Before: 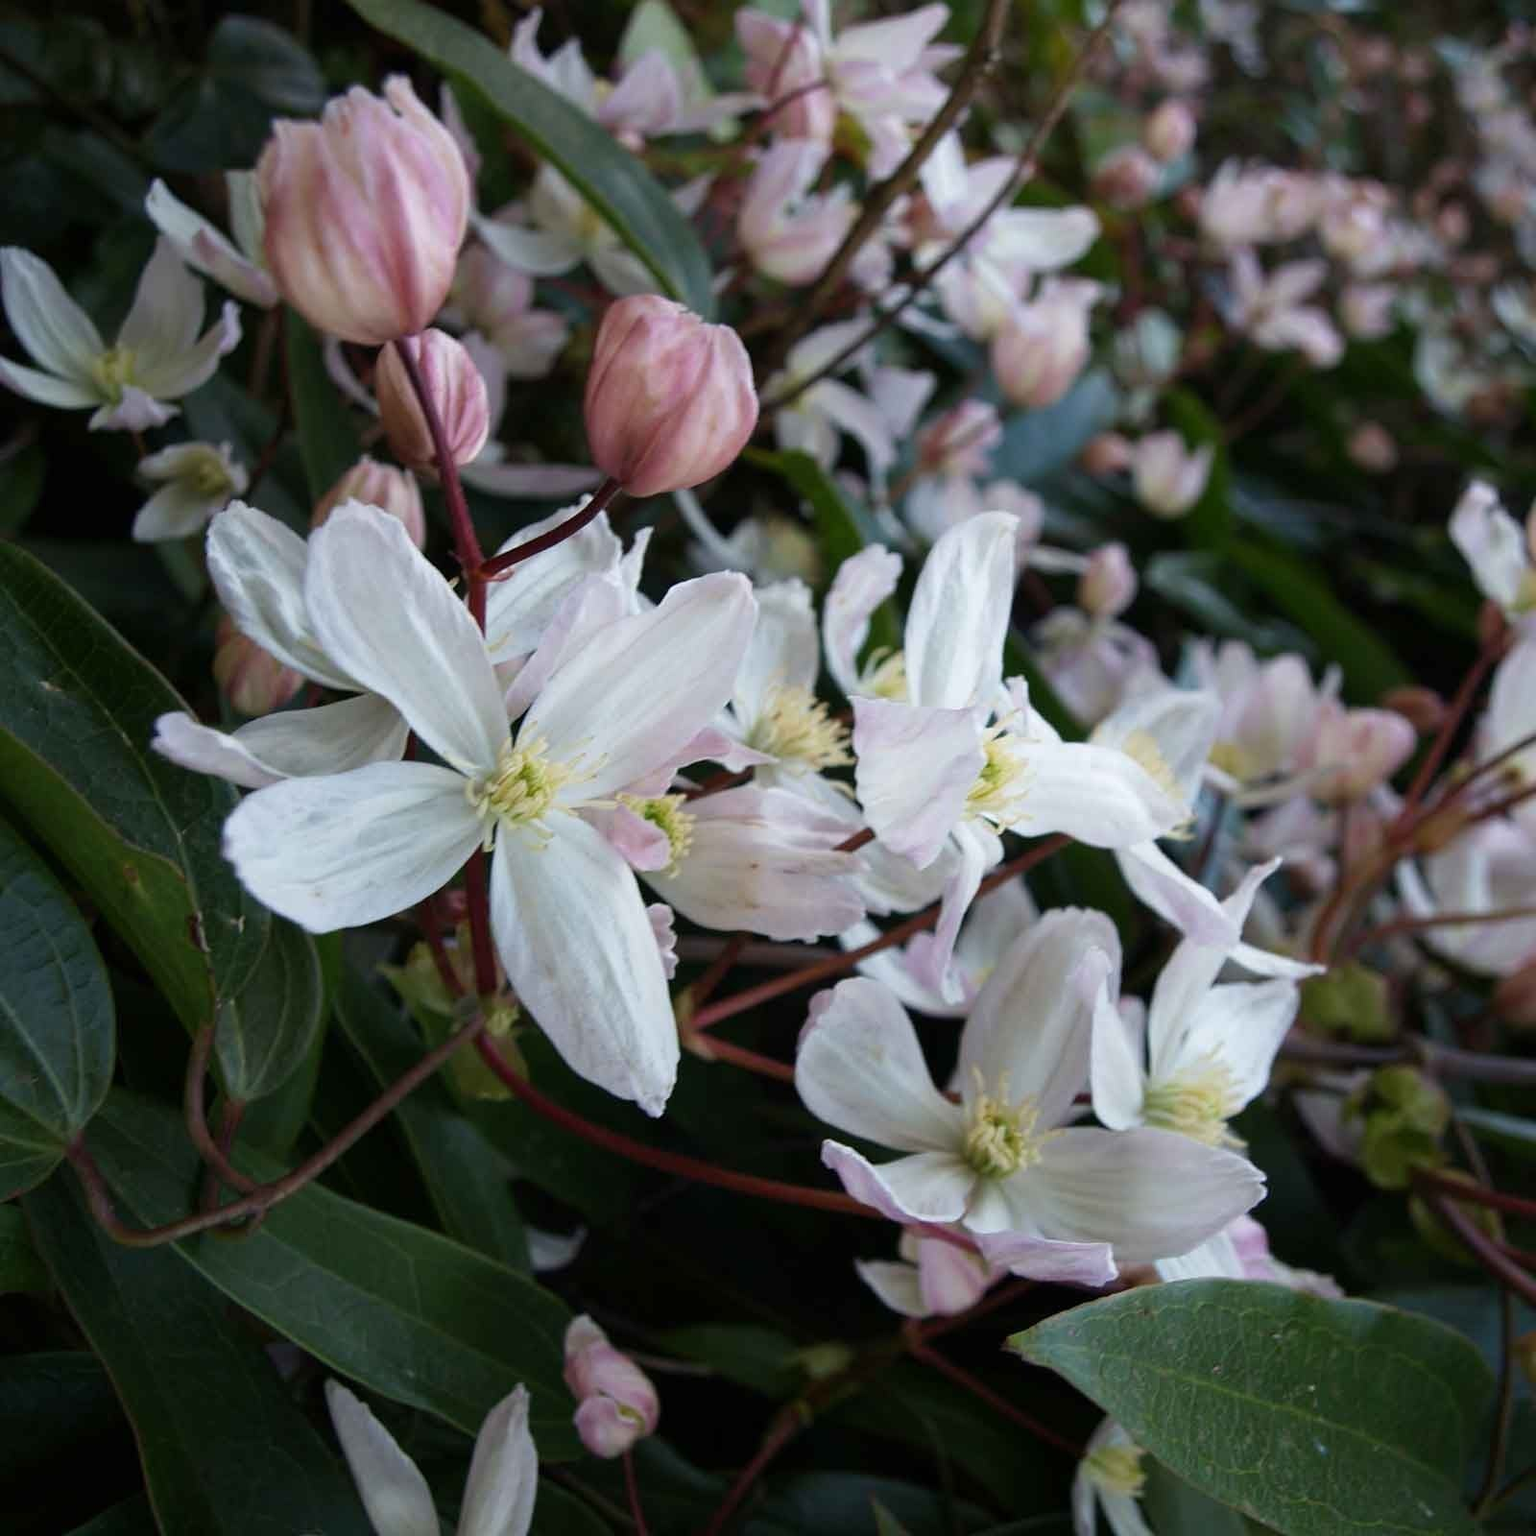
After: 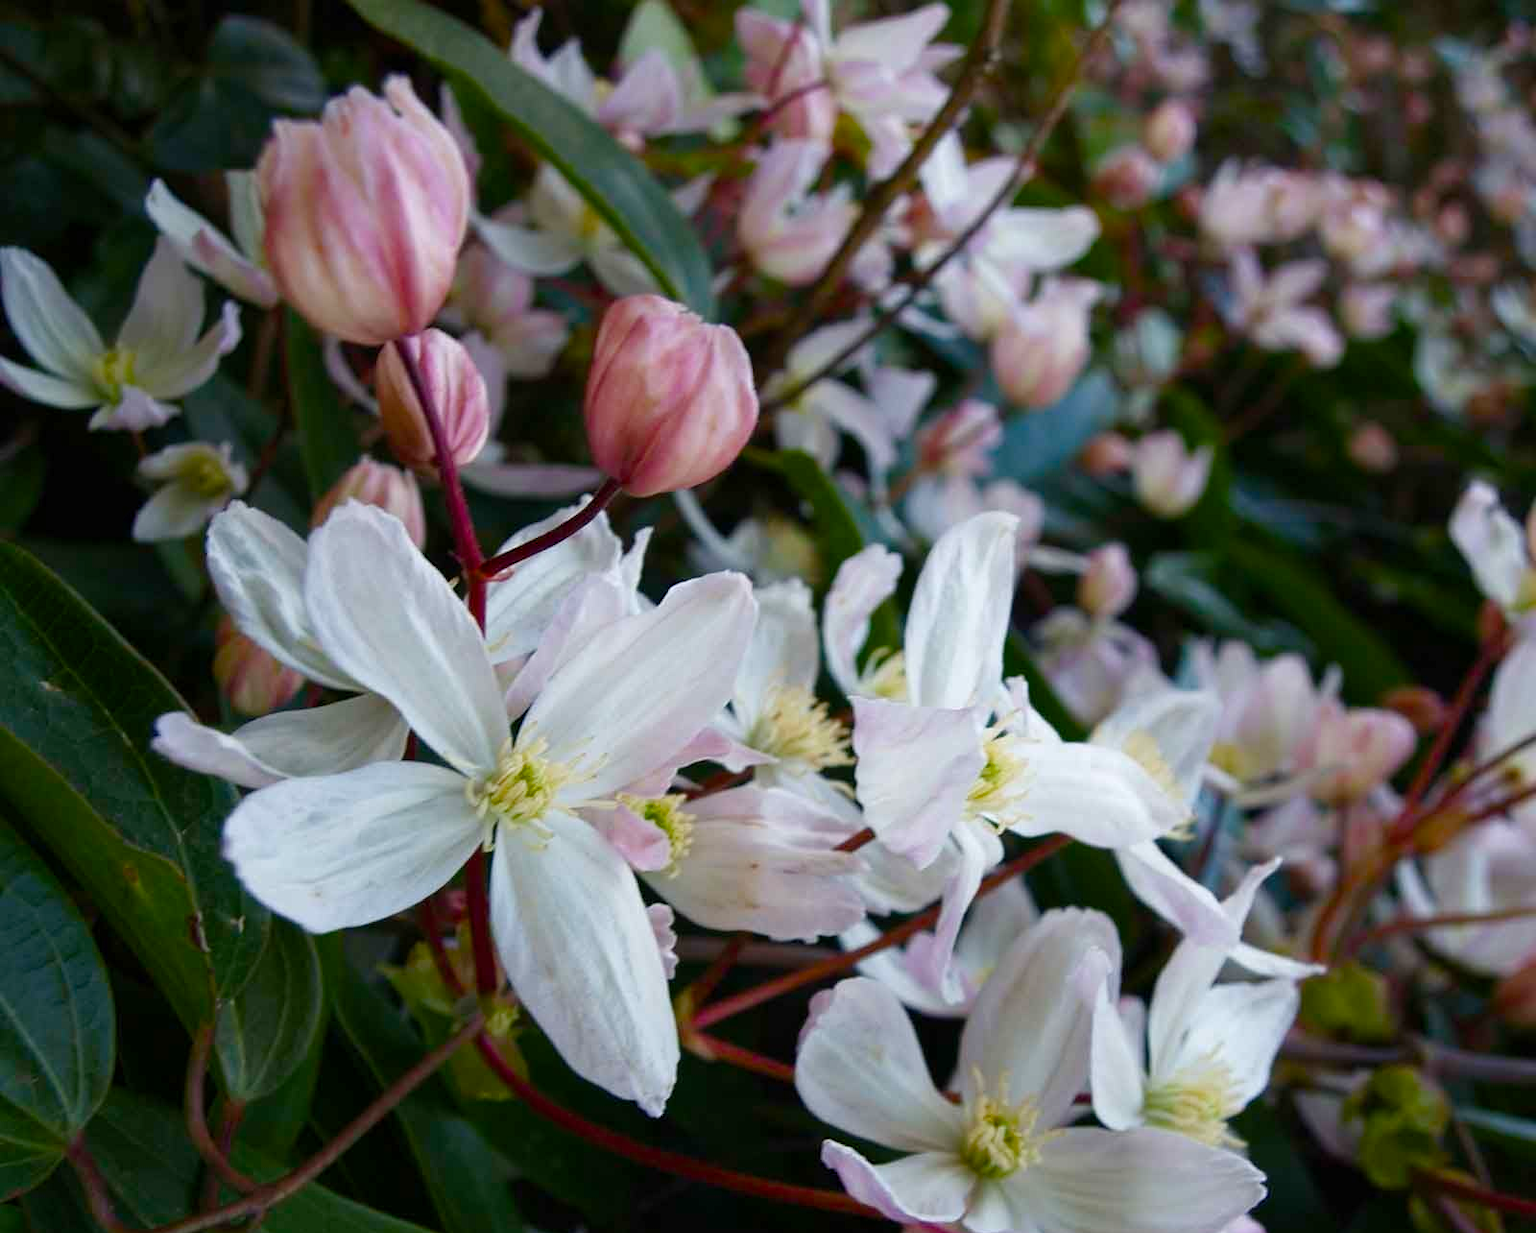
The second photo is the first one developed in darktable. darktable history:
crop: bottom 19.644%
color balance rgb: perceptual saturation grading › global saturation 35%, perceptual saturation grading › highlights -25%, perceptual saturation grading › shadows 50%
